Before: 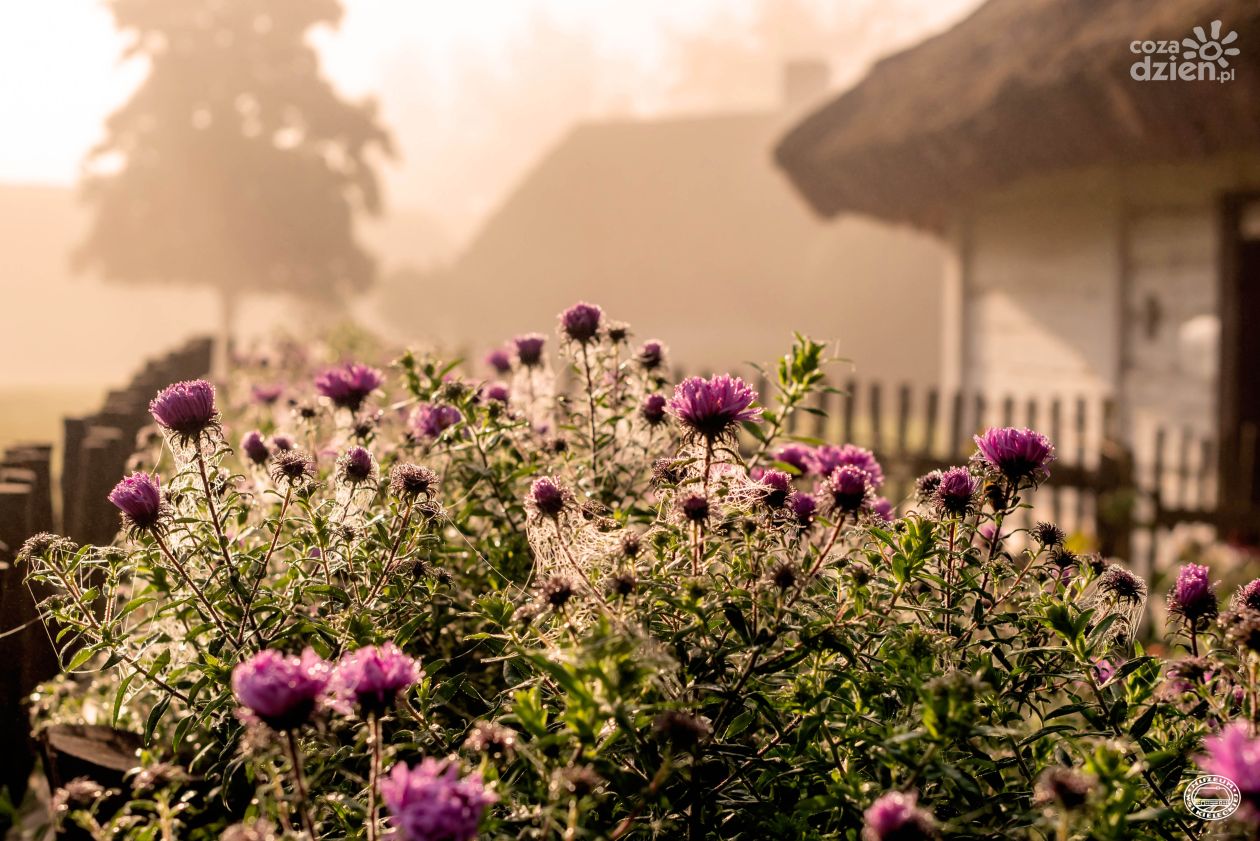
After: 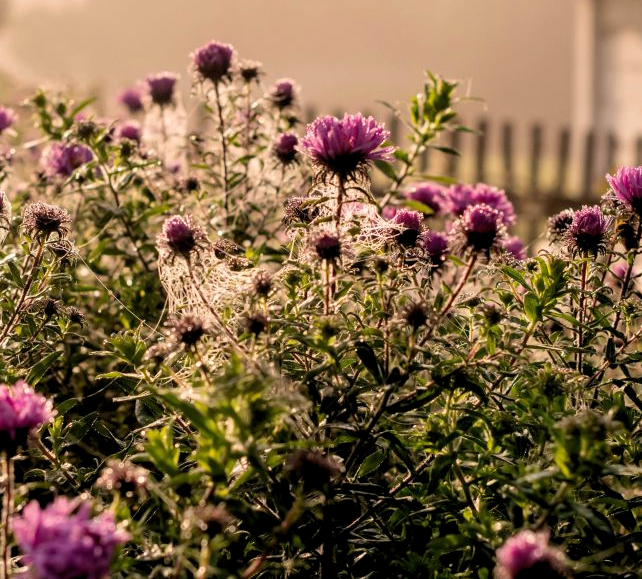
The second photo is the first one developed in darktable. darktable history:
crop and rotate: left 29.237%, top 31.152%, right 19.807%
levels: levels [0.016, 0.5, 0.996]
exposure: compensate highlight preservation false
